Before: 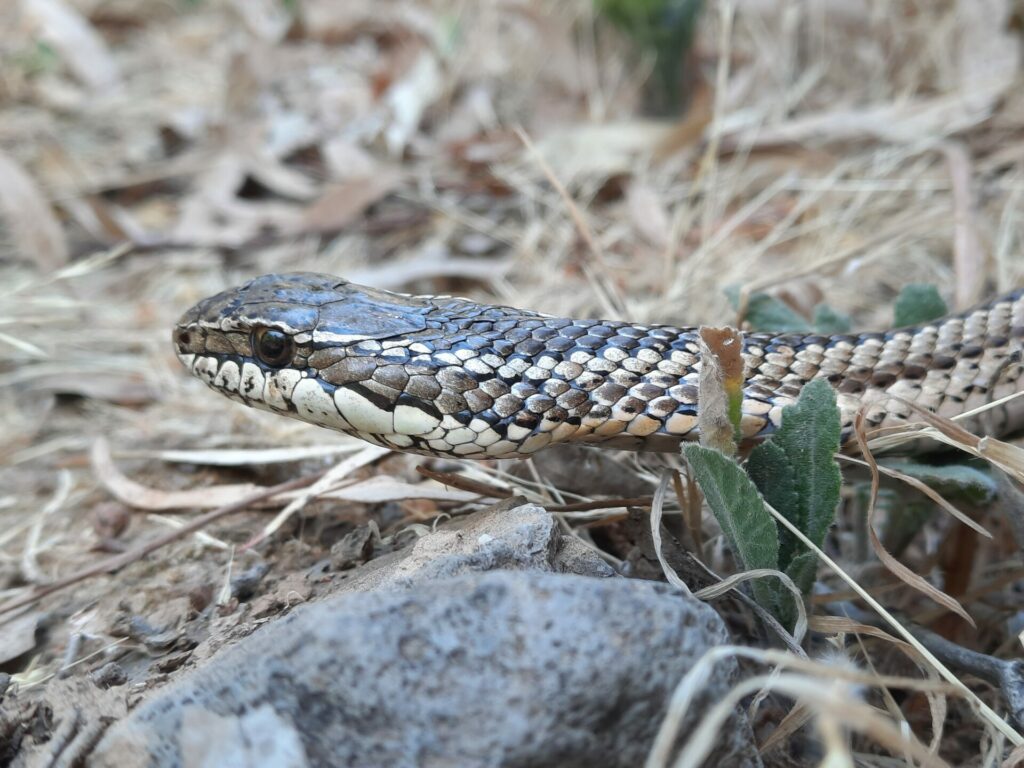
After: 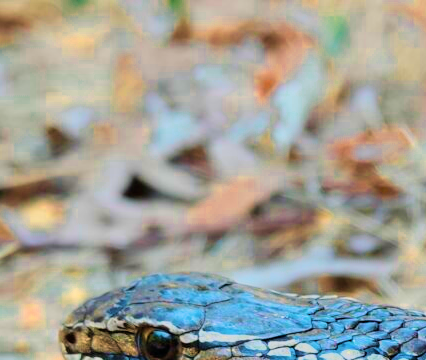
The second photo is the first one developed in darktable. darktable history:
crop and rotate: left 11.206%, top 0.104%, right 47.128%, bottom 52.895%
tone equalizer: on, module defaults
color balance rgb: power › hue 75.26°, linear chroma grading › highlights 99.236%, linear chroma grading › global chroma 23.421%, perceptual saturation grading › global saturation 20%, perceptual saturation grading › highlights -25.838%, perceptual saturation grading › shadows 50.093%, global vibrance -22.937%
color zones: curves: ch0 [(0.018, 0.548) (0.224, 0.64) (0.425, 0.447) (0.675, 0.575) (0.732, 0.579)]; ch1 [(0.066, 0.487) (0.25, 0.5) (0.404, 0.43) (0.75, 0.421) (0.956, 0.421)]; ch2 [(0.044, 0.561) (0.215, 0.465) (0.399, 0.544) (0.465, 0.548) (0.614, 0.447) (0.724, 0.43) (0.882, 0.623) (0.956, 0.632)]
filmic rgb: black relative exposure -7.65 EV, white relative exposure 4.56 EV, hardness 3.61, contrast 1.062
exposure: black level correction 0.002, compensate highlight preservation false
velvia: strength 74.09%
